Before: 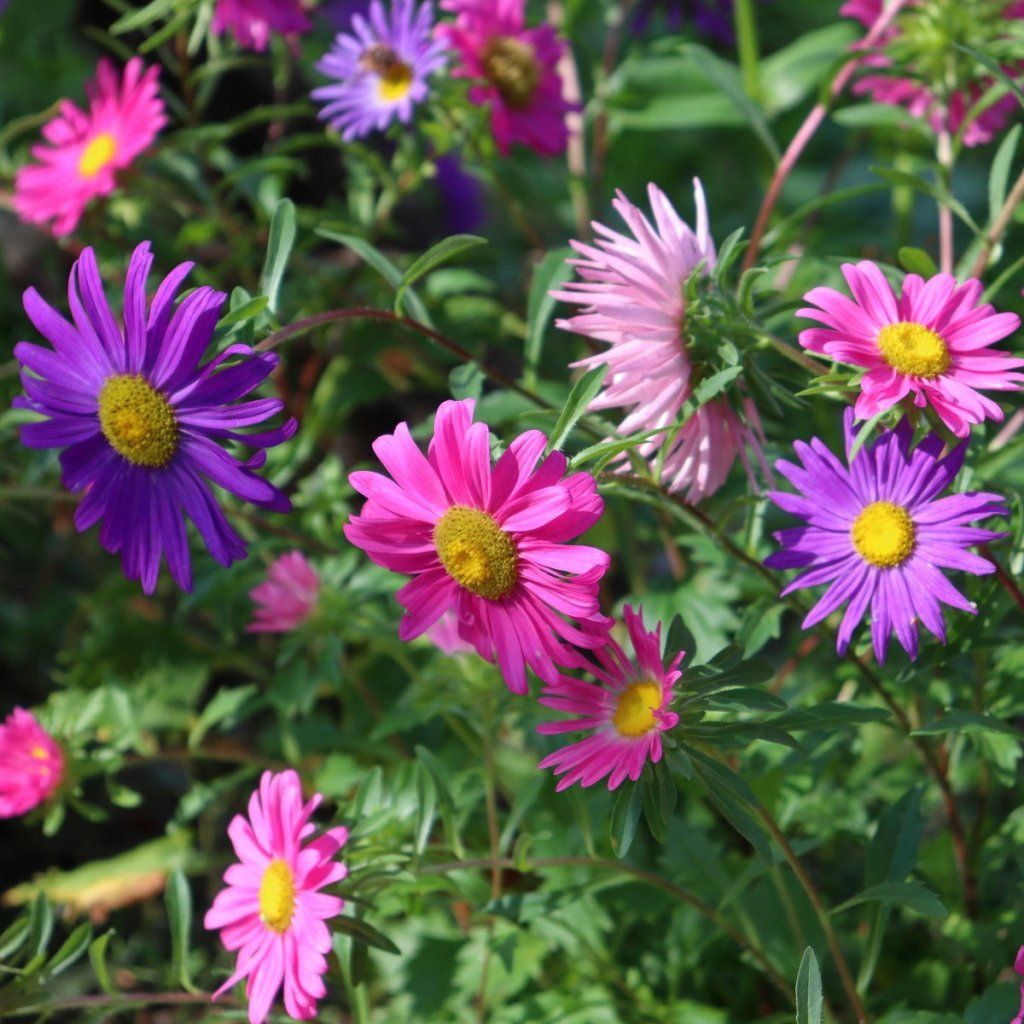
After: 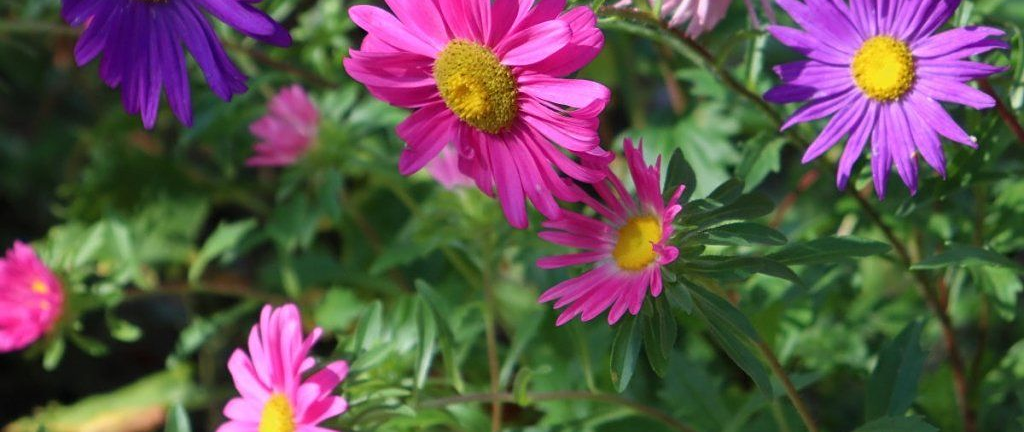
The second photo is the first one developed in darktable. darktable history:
crop: top 45.551%, bottom 12.262%
sharpen: amount 0.2
